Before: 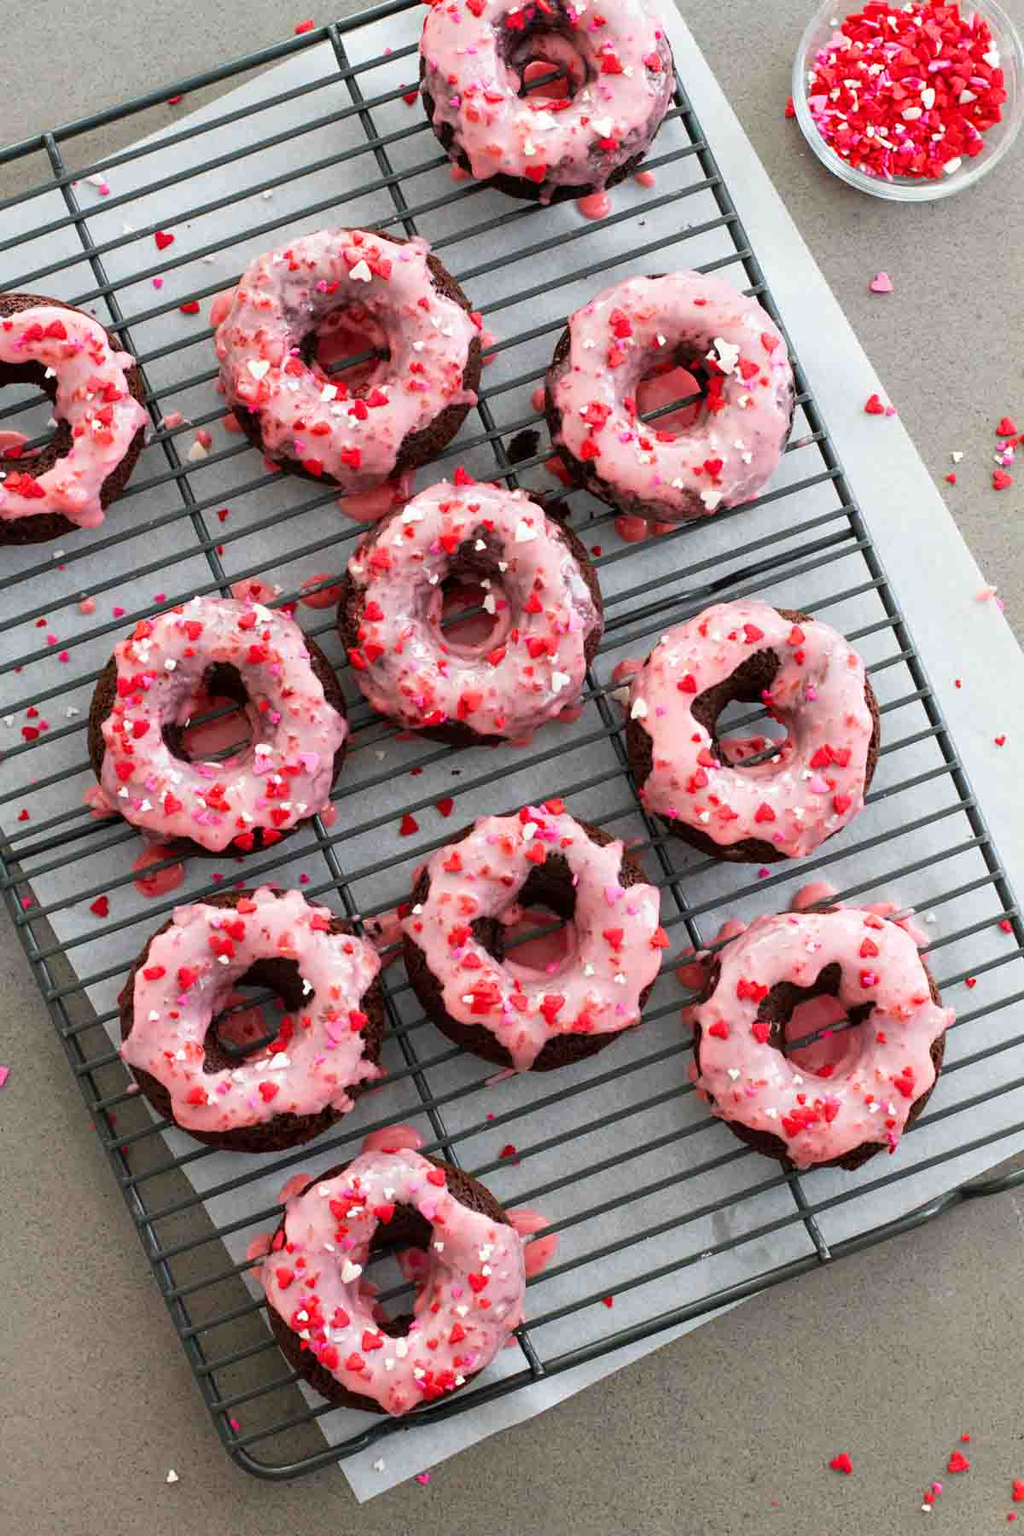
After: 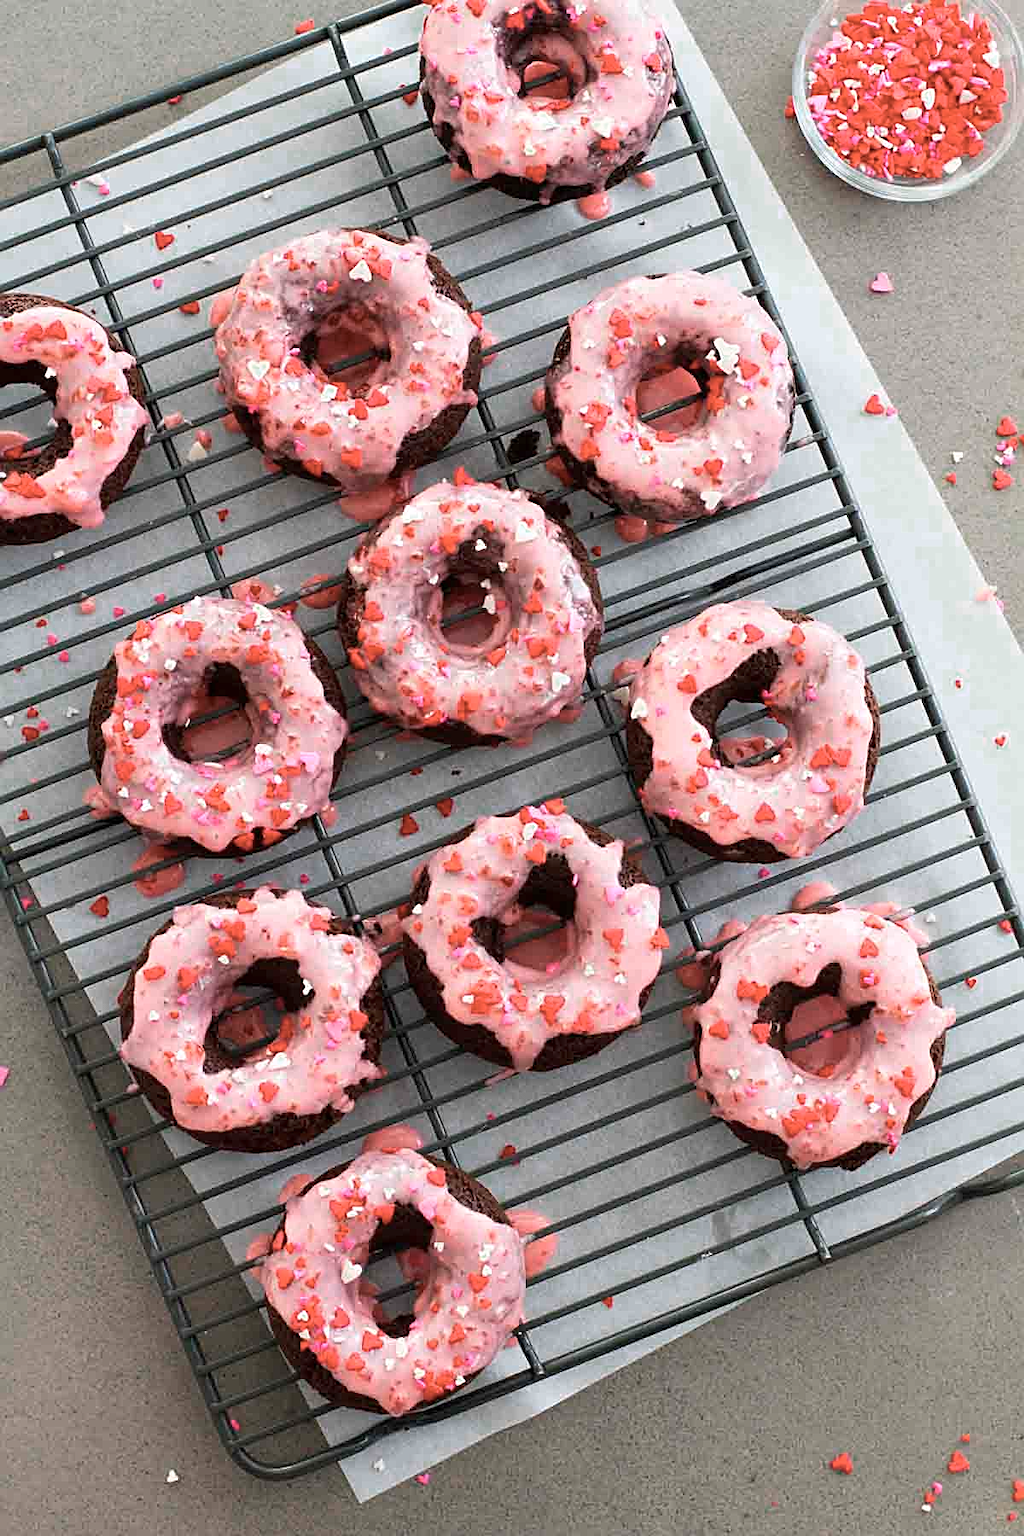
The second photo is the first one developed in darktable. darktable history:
color balance rgb: linear chroma grading › global chroma 4.004%, perceptual saturation grading › global saturation -27.537%, global vibrance 23.953%
color zones: curves: ch0 [(0, 0.558) (0.143, 0.548) (0.286, 0.447) (0.429, 0.259) (0.571, 0.5) (0.714, 0.5) (0.857, 0.593) (1, 0.558)]; ch1 [(0, 0.543) (0.01, 0.544) (0.12, 0.492) (0.248, 0.458) (0.5, 0.534) (0.748, 0.5) (0.99, 0.469) (1, 0.543)]; ch2 [(0, 0.507) (0.143, 0.522) (0.286, 0.505) (0.429, 0.5) (0.571, 0.5) (0.714, 0.5) (0.857, 0.5) (1, 0.507)]
sharpen: on, module defaults
